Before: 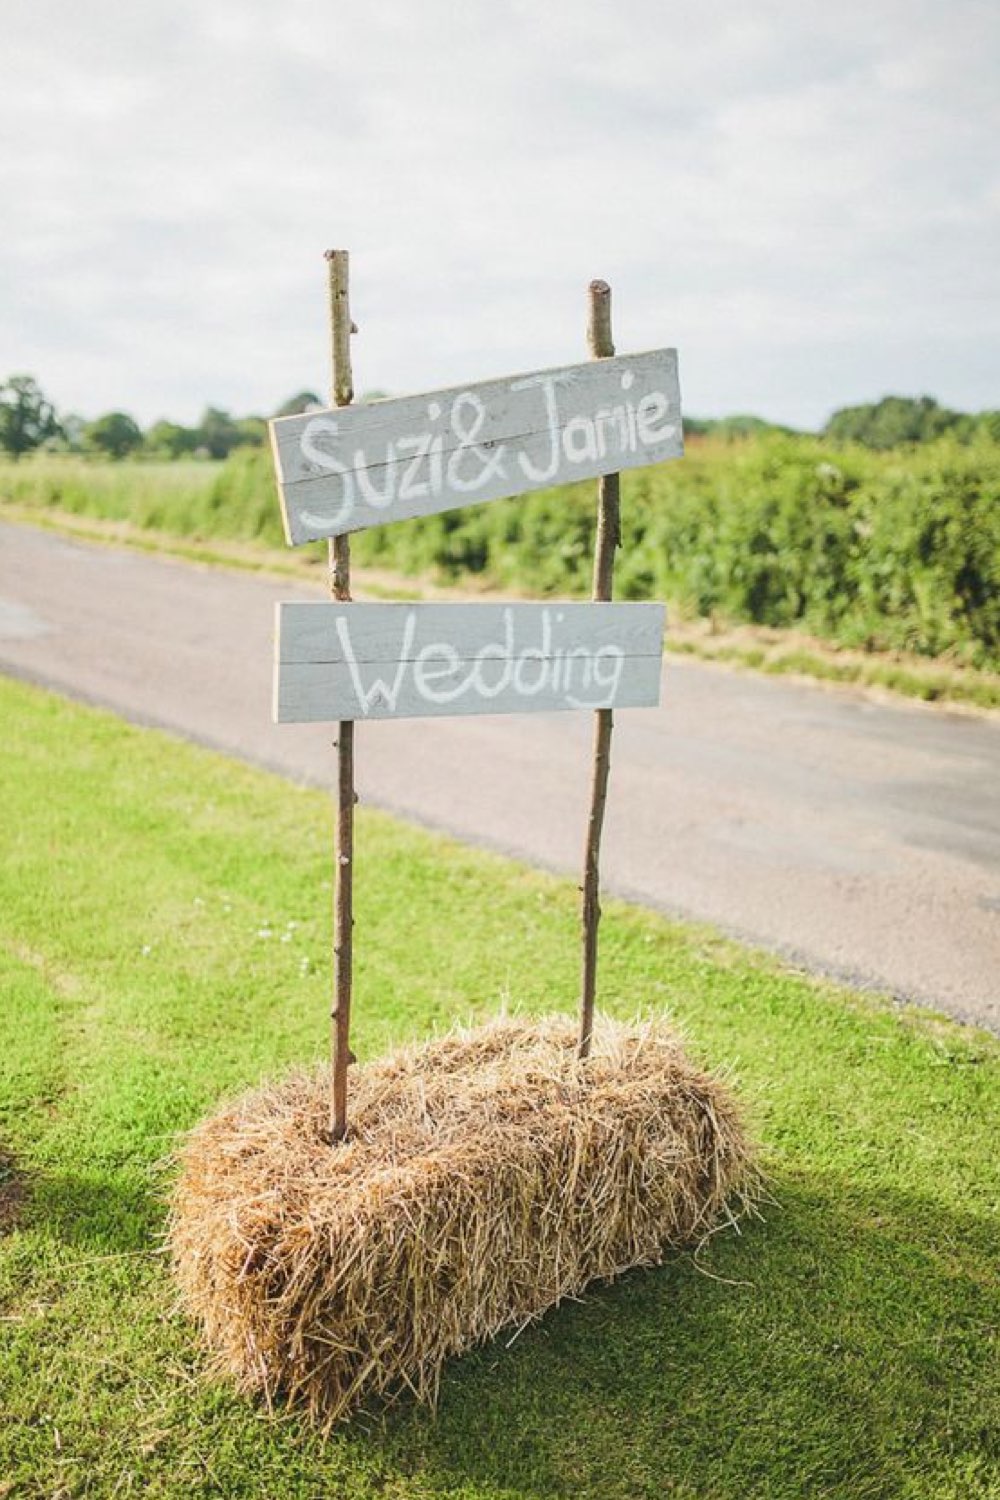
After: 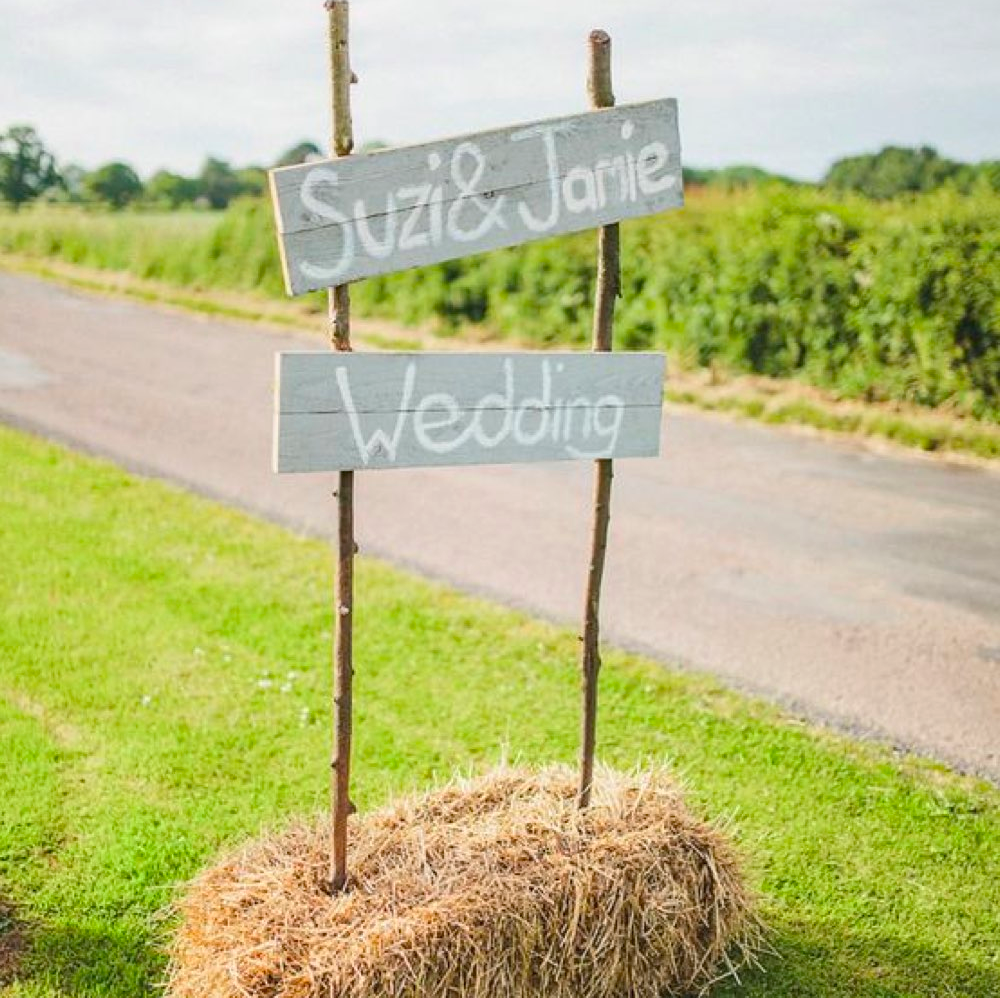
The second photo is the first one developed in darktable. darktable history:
haze removal: on, module defaults
crop: top 16.727%, bottom 16.727%
